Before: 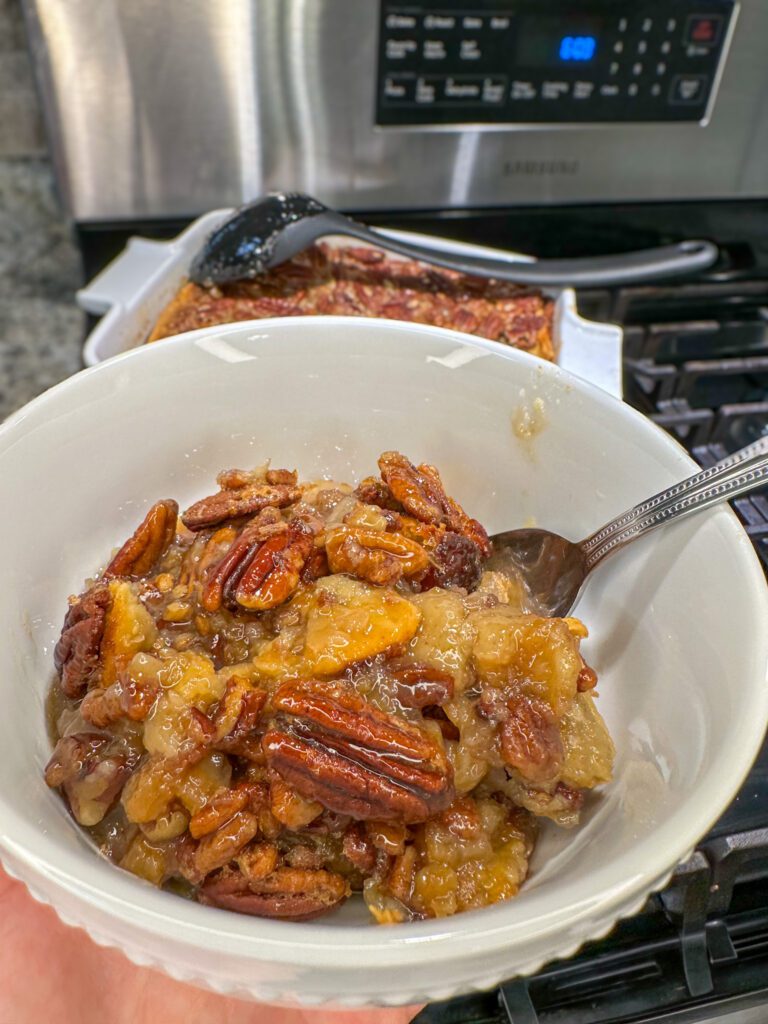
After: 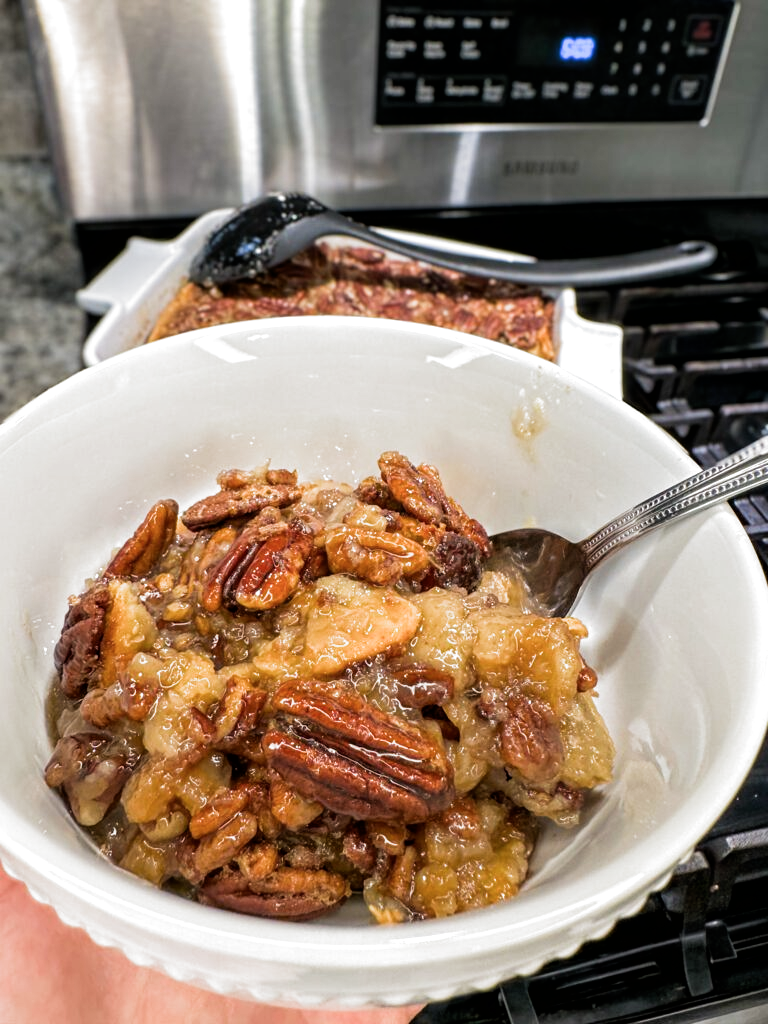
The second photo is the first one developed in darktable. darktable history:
filmic rgb: black relative exposure -8.2 EV, white relative exposure 2.2 EV, threshold 3 EV, hardness 7.11, latitude 75%, contrast 1.325, highlights saturation mix -2%, shadows ↔ highlights balance 30%, preserve chrominance RGB euclidean norm, color science v5 (2021), contrast in shadows safe, contrast in highlights safe, enable highlight reconstruction true
exposure: black level correction 0.002, exposure 0.15 EV, compensate highlight preservation false
